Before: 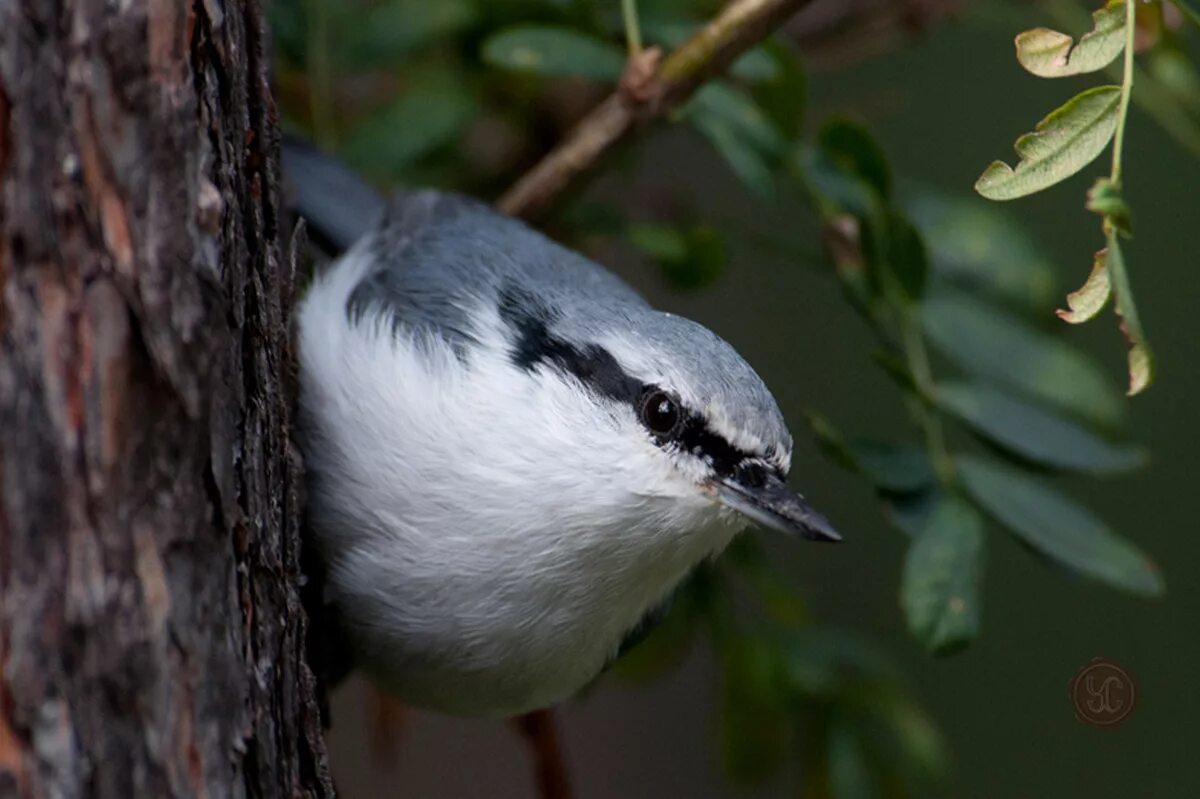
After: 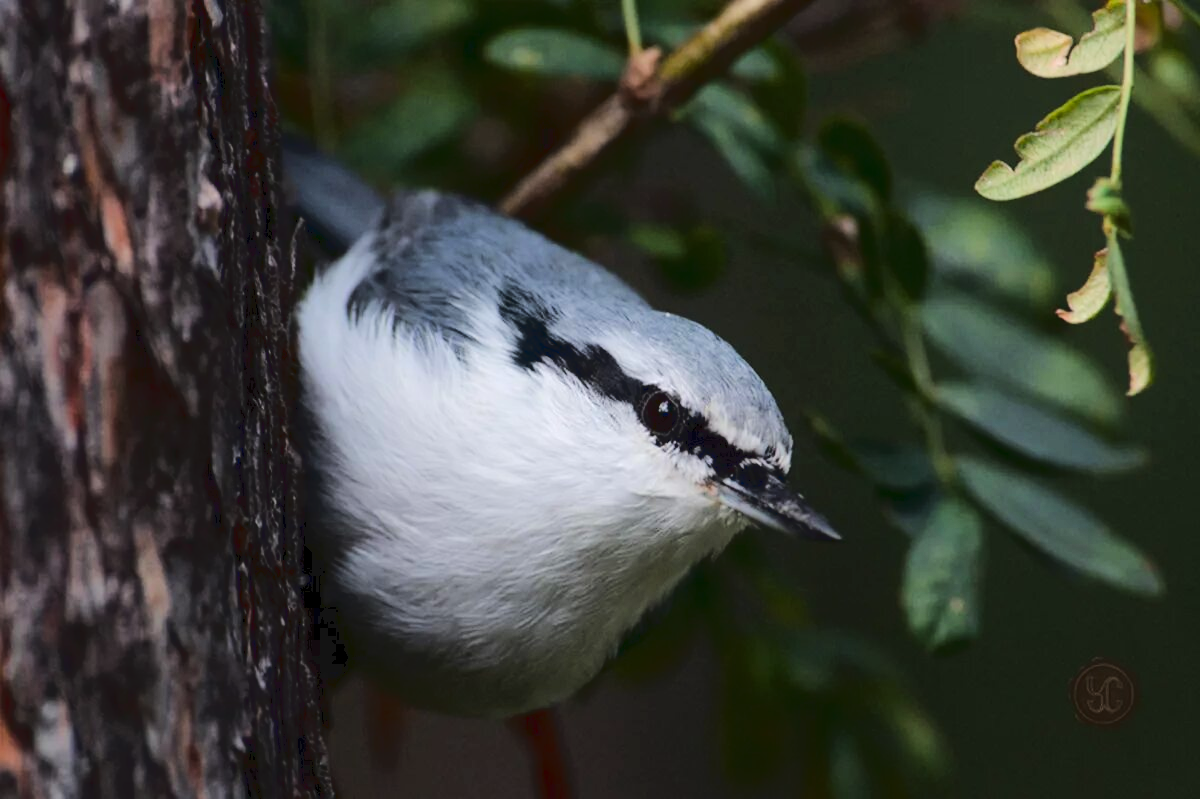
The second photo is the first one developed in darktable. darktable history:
tone curve: curves: ch0 [(0, 0) (0.003, 0.058) (0.011, 0.061) (0.025, 0.065) (0.044, 0.076) (0.069, 0.083) (0.1, 0.09) (0.136, 0.102) (0.177, 0.145) (0.224, 0.196) (0.277, 0.278) (0.335, 0.375) (0.399, 0.486) (0.468, 0.578) (0.543, 0.651) (0.623, 0.717) (0.709, 0.783) (0.801, 0.838) (0.898, 0.91) (1, 1)], color space Lab, linked channels, preserve colors none
